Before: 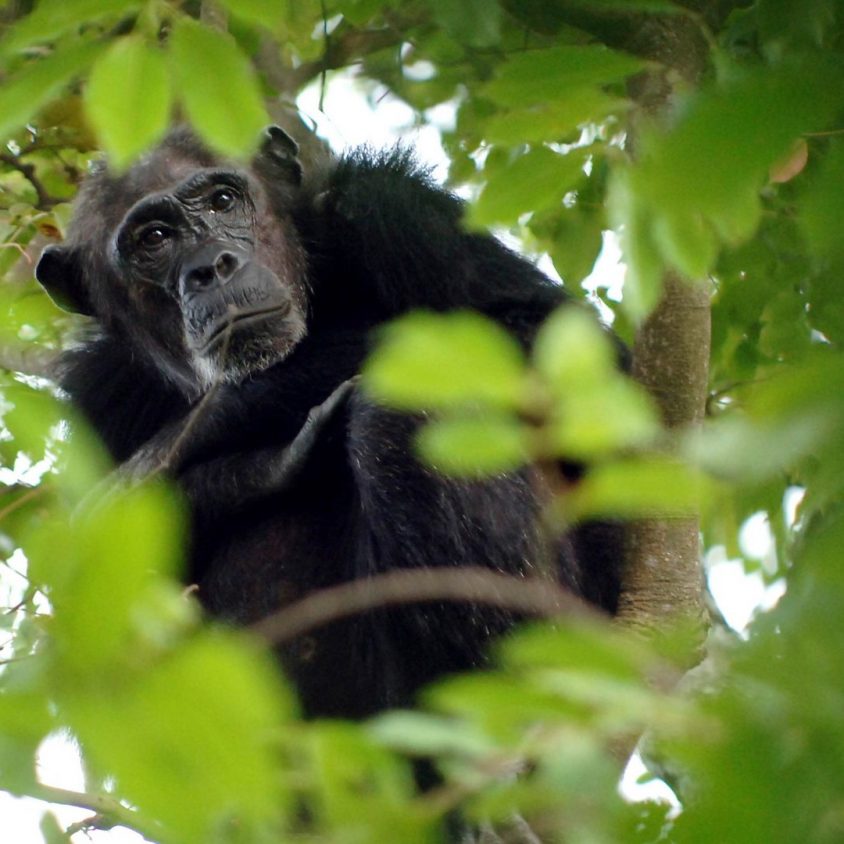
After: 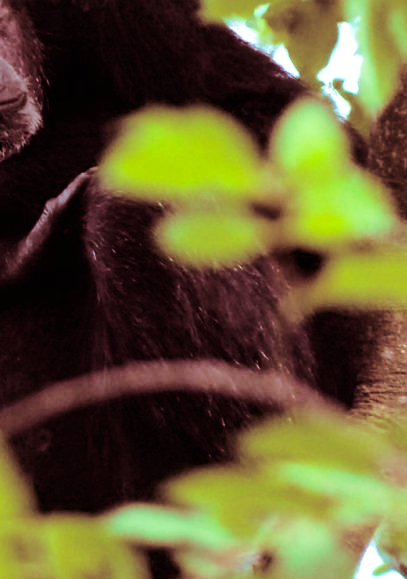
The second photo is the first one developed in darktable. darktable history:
white balance: red 0.931, blue 1.11
crop: left 31.379%, top 24.658%, right 20.326%, bottom 6.628%
color balance rgb: perceptual saturation grading › global saturation 25%, perceptual brilliance grading › mid-tones 10%, perceptual brilliance grading › shadows 15%, global vibrance 20%
split-toning: highlights › saturation 0, balance -61.83
exposure: exposure -0.048 EV, compensate highlight preservation false
tone equalizer: -8 EV -0.417 EV, -7 EV -0.389 EV, -6 EV -0.333 EV, -5 EV -0.222 EV, -3 EV 0.222 EV, -2 EV 0.333 EV, -1 EV 0.389 EV, +0 EV 0.417 EV, edges refinement/feathering 500, mask exposure compensation -1.57 EV, preserve details no
tone curve: curves: ch0 [(0, 0) (0.058, 0.027) (0.214, 0.183) (0.304, 0.288) (0.51, 0.549) (0.658, 0.7) (0.741, 0.775) (0.844, 0.866) (0.986, 0.957)]; ch1 [(0, 0) (0.172, 0.123) (0.312, 0.296) (0.437, 0.429) (0.471, 0.469) (0.502, 0.5) (0.513, 0.515) (0.572, 0.603) (0.617, 0.653) (0.68, 0.724) (0.889, 0.924) (1, 1)]; ch2 [(0, 0) (0.411, 0.424) (0.489, 0.49) (0.502, 0.5) (0.517, 0.519) (0.549, 0.578) (0.604, 0.628) (0.693, 0.686) (1, 1)], color space Lab, independent channels, preserve colors none
